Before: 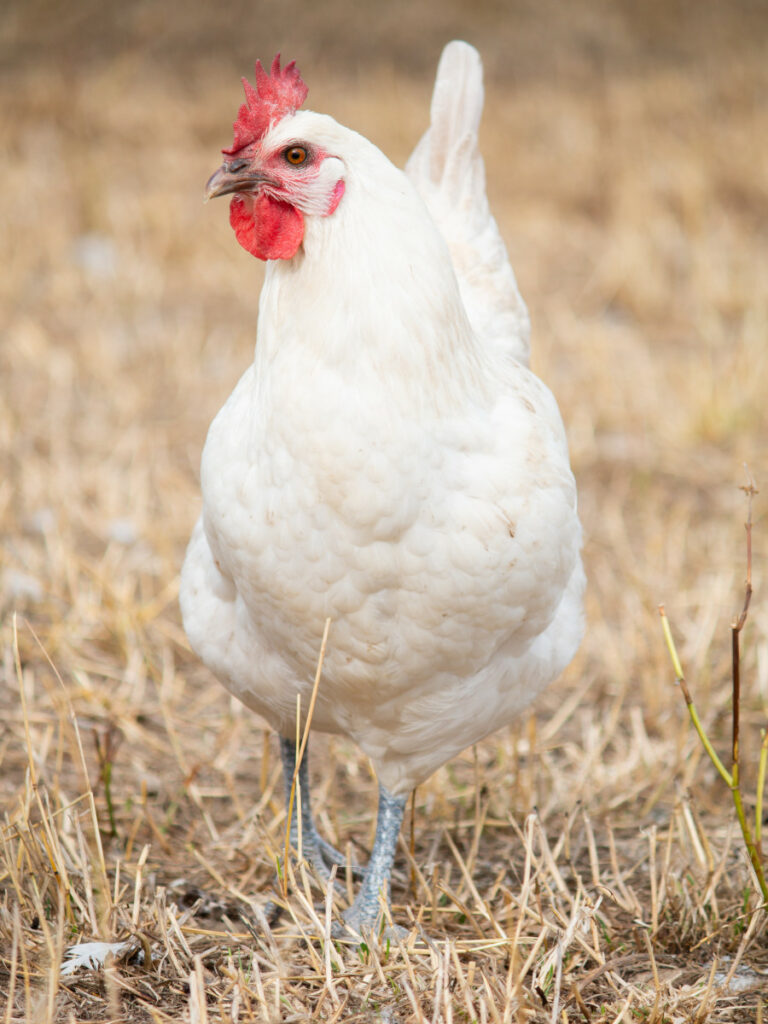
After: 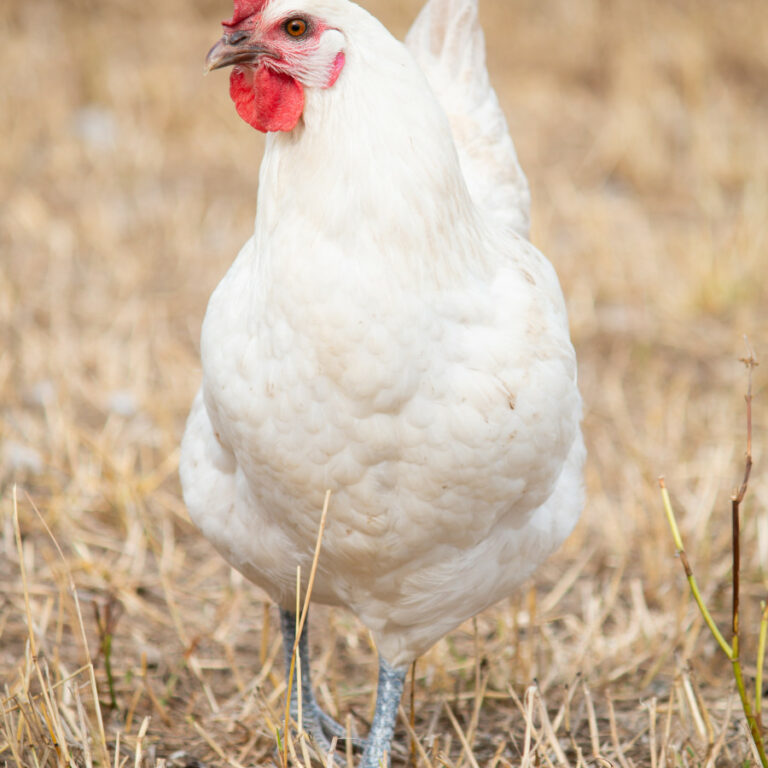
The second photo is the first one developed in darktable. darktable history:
crop and rotate: top 12.5%, bottom 12.5%
sharpen: radius 2.883, amount 0.868, threshold 47.523
